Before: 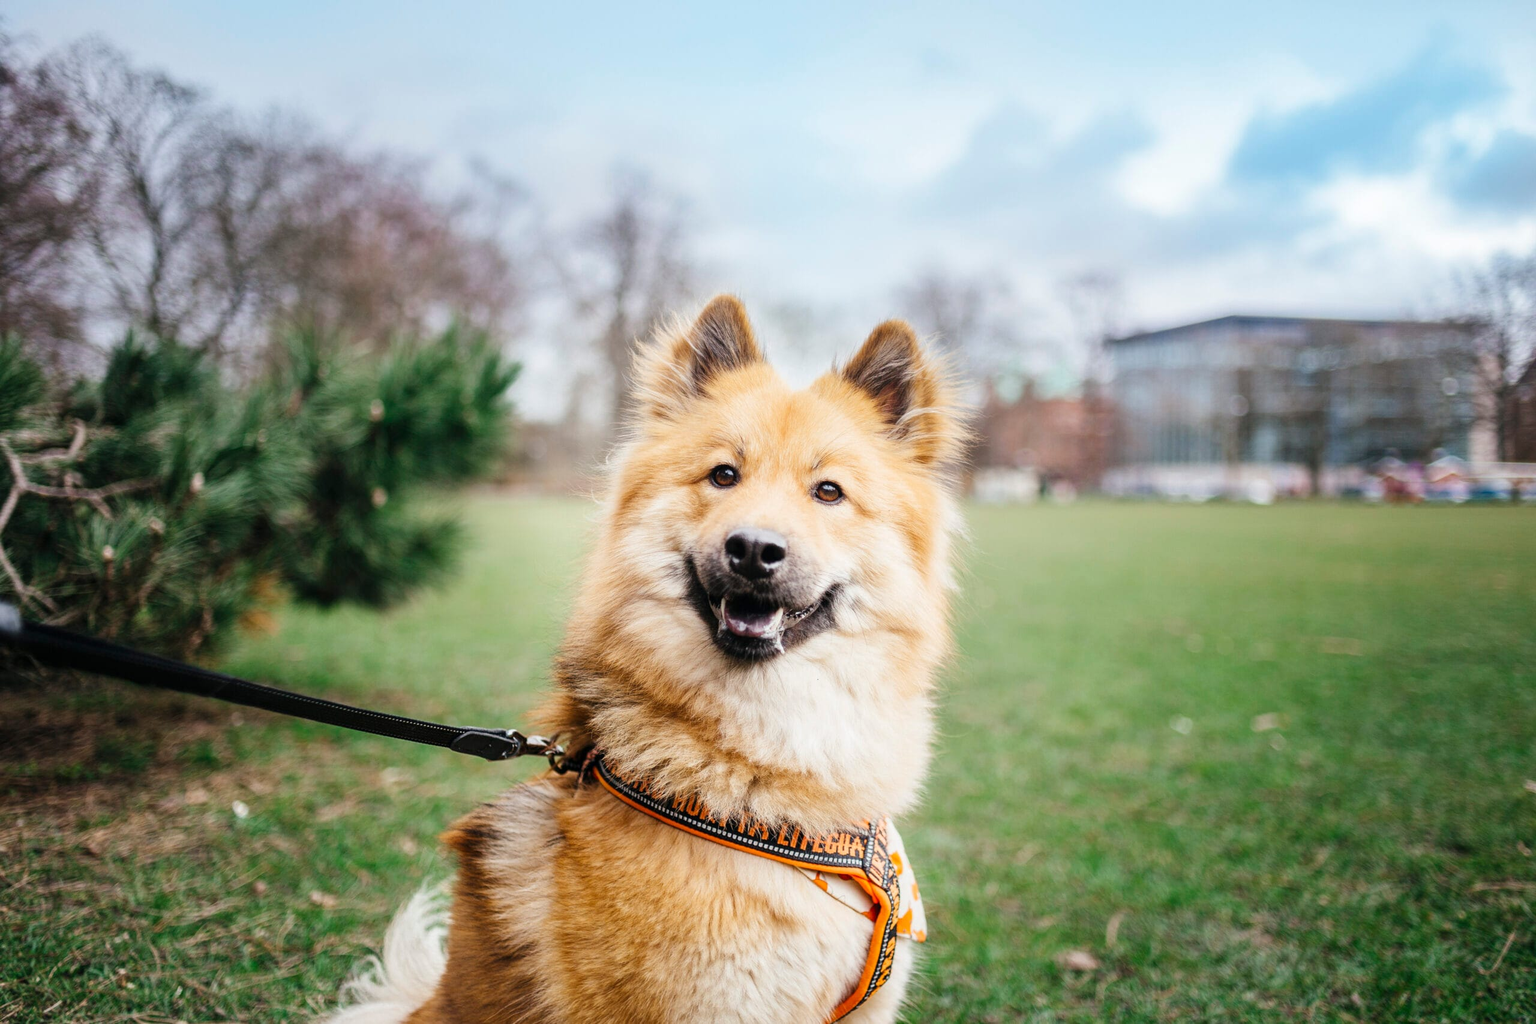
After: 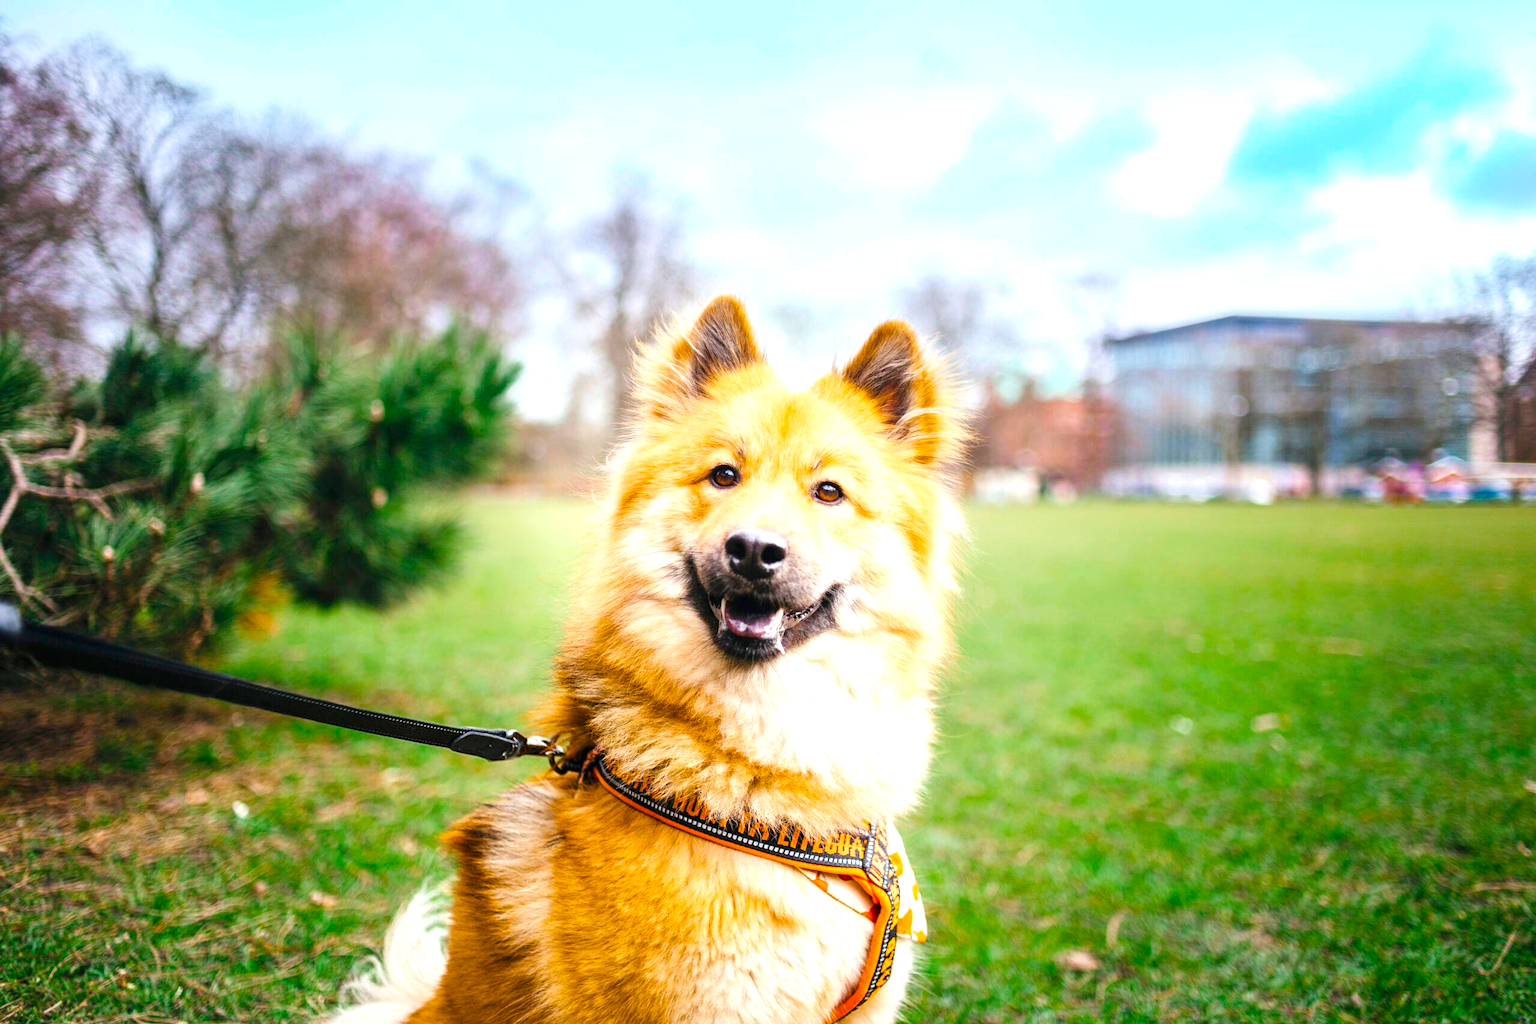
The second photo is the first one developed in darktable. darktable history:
color balance rgb: power › luminance 1.492%, linear chroma grading › global chroma 14.834%, perceptual saturation grading › global saturation 30.856%, global vibrance 20%
exposure: black level correction 0, exposure 0.595 EV, compensate highlight preservation false
